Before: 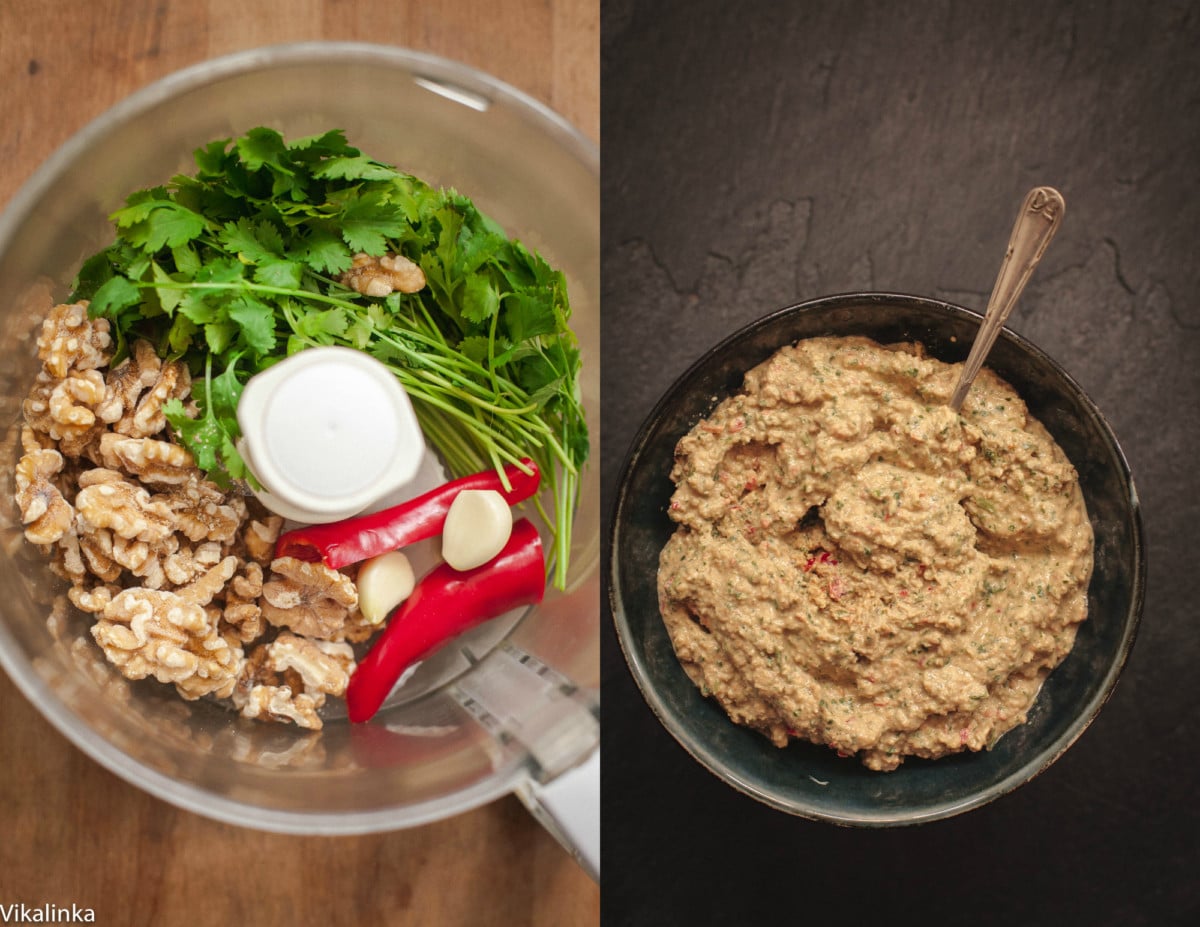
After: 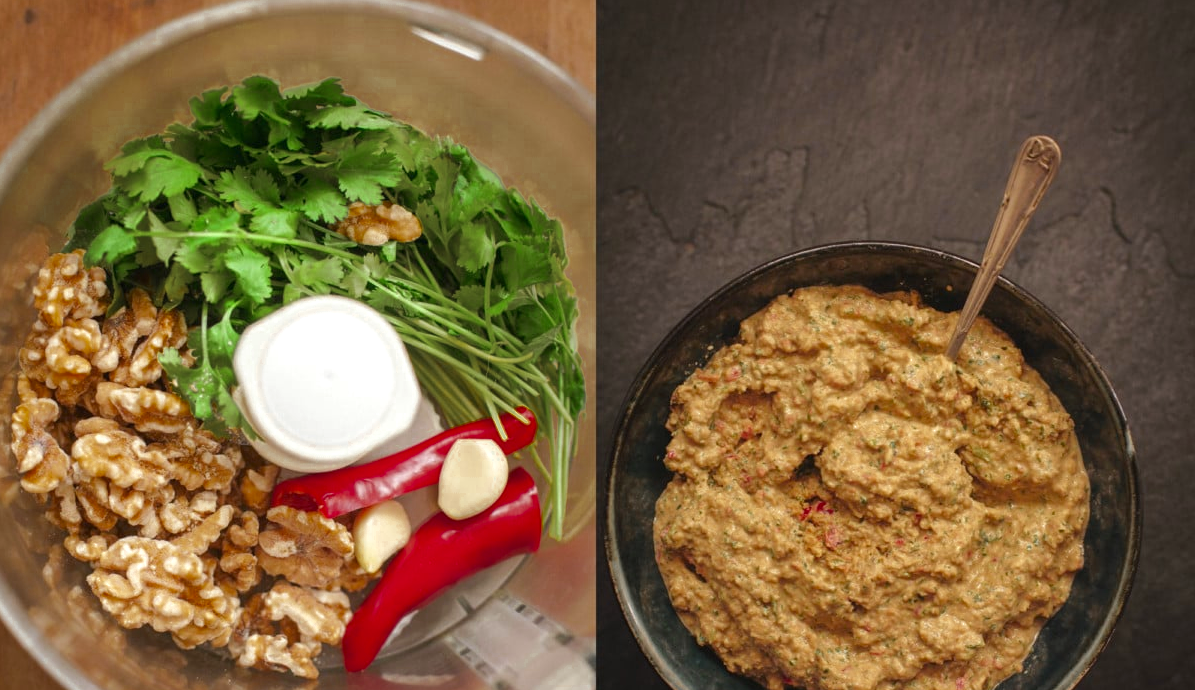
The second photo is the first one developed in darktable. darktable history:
exposure: exposure 0.2 EV, compensate highlight preservation false
crop: left 0.359%, top 5.549%, bottom 19.933%
color zones: curves: ch0 [(0.11, 0.396) (0.195, 0.36) (0.25, 0.5) (0.303, 0.412) (0.357, 0.544) (0.75, 0.5) (0.967, 0.328)]; ch1 [(0, 0.468) (0.112, 0.512) (0.202, 0.6) (0.25, 0.5) (0.307, 0.352) (0.357, 0.544) (0.75, 0.5) (0.963, 0.524)]
